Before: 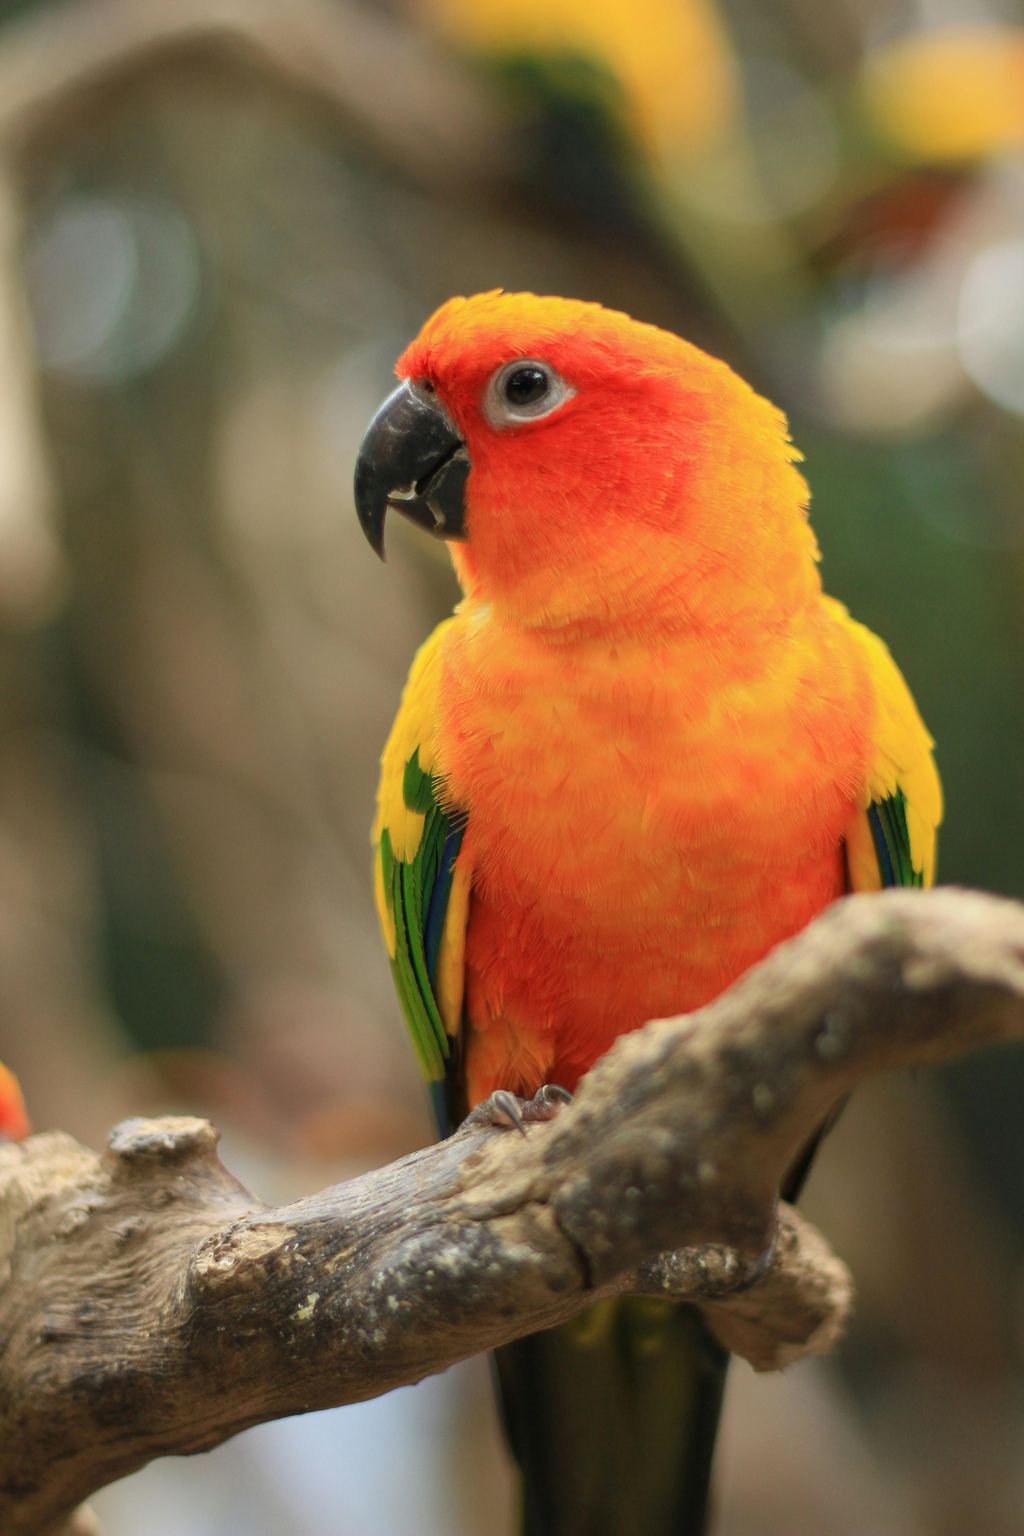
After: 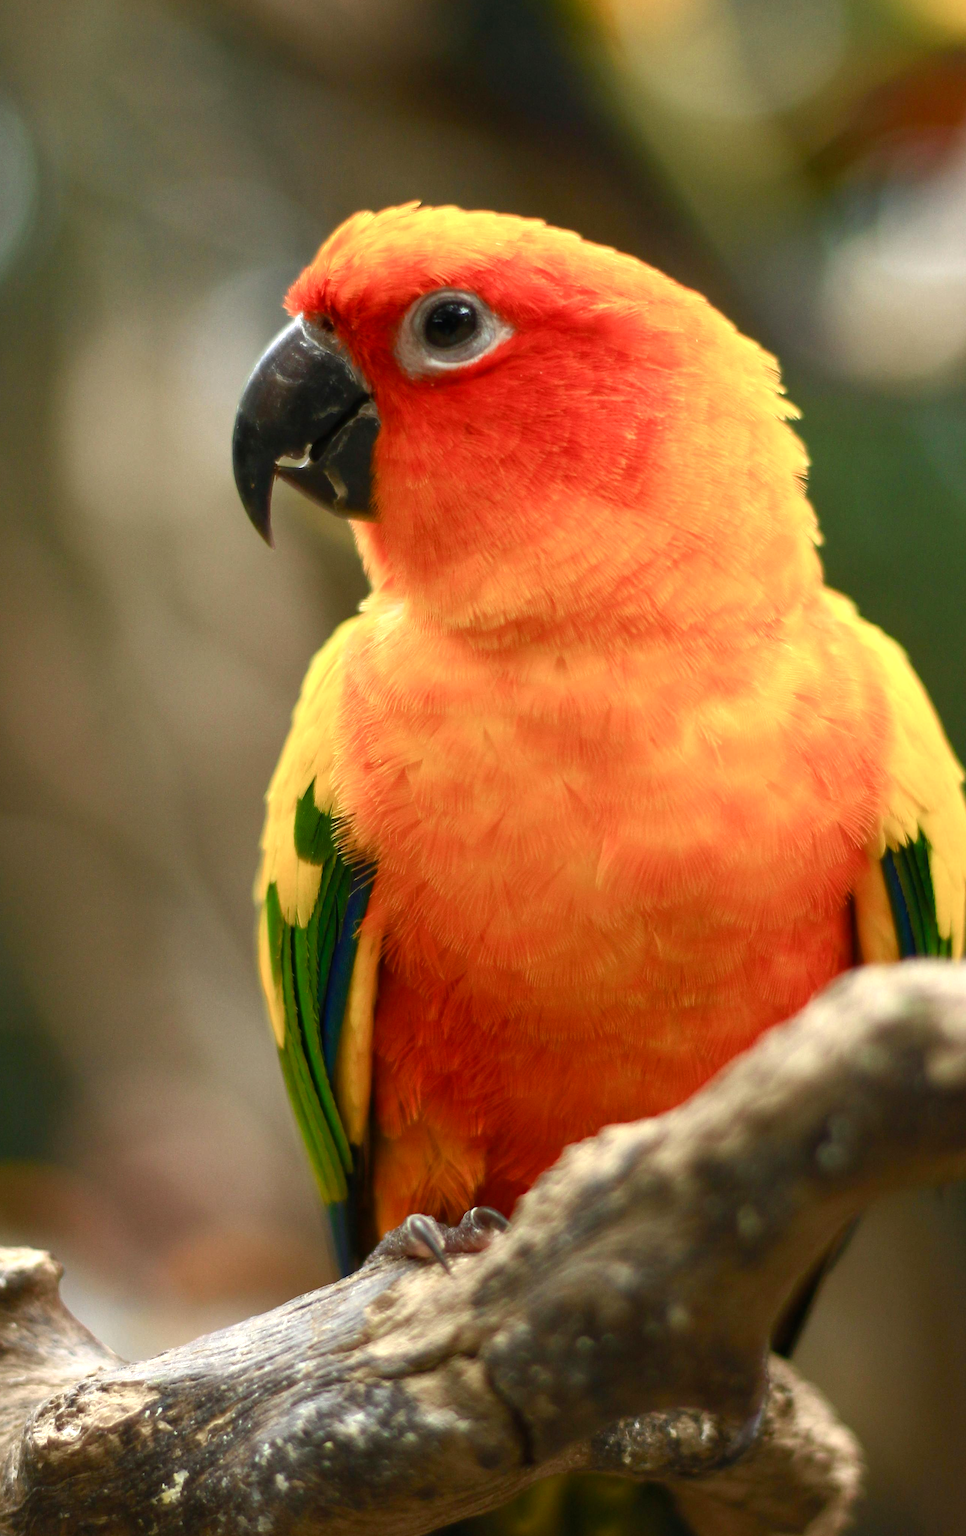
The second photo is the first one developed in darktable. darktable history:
crop: left 16.651%, top 8.475%, right 8.663%, bottom 12.414%
color balance rgb: shadows fall-off 102.09%, perceptual saturation grading › global saturation 20%, perceptual saturation grading › highlights -49.886%, perceptual saturation grading › shadows 25.996%, perceptual brilliance grading › global brilliance 19.356%, perceptual brilliance grading › shadows -39.603%, mask middle-gray fulcrum 22.346%
